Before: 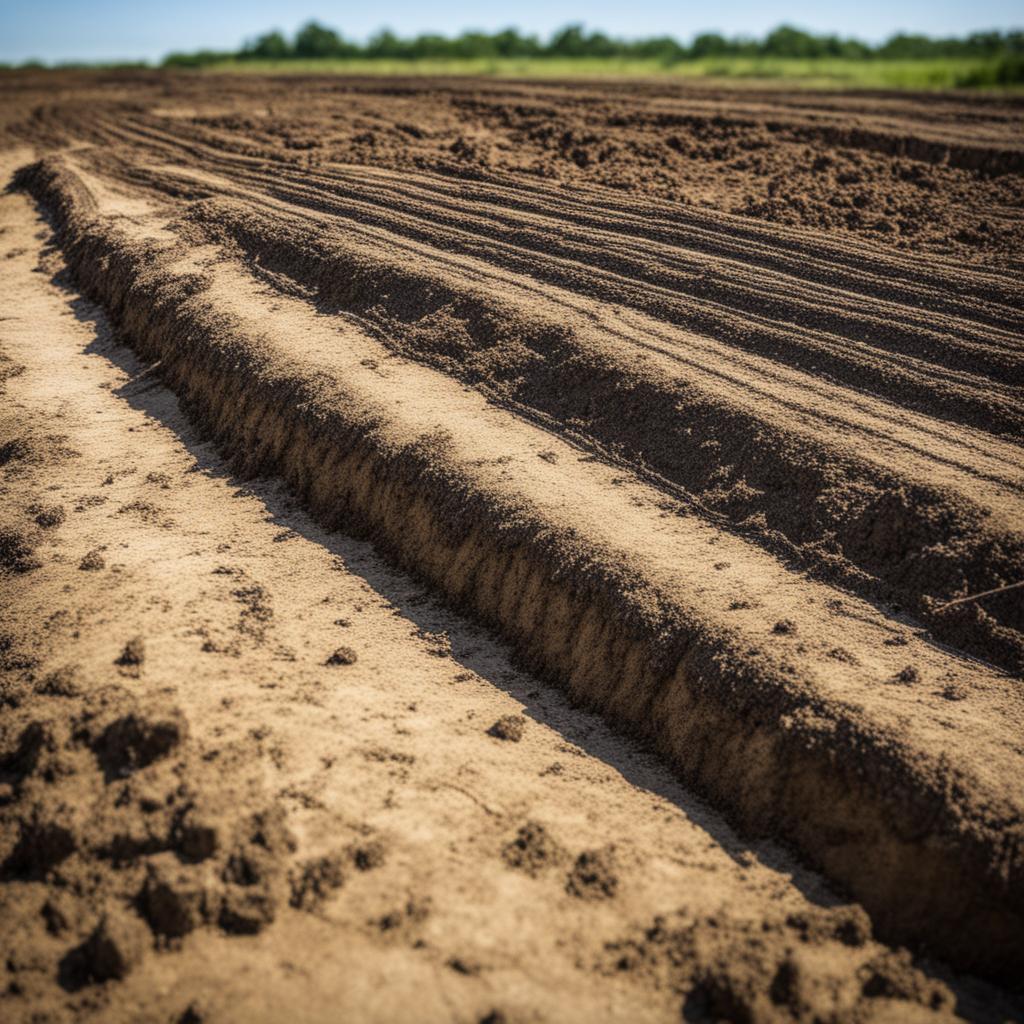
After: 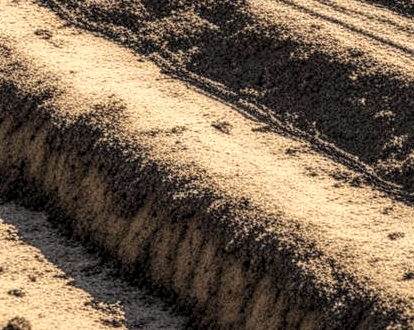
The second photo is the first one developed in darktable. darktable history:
exposure: exposure 0.212 EV, compensate highlight preservation false
levels: white 90.65%, levels [0.062, 0.494, 0.925]
local contrast: on, module defaults
crop: left 31.909%, top 32.251%, right 27.57%, bottom 35.367%
